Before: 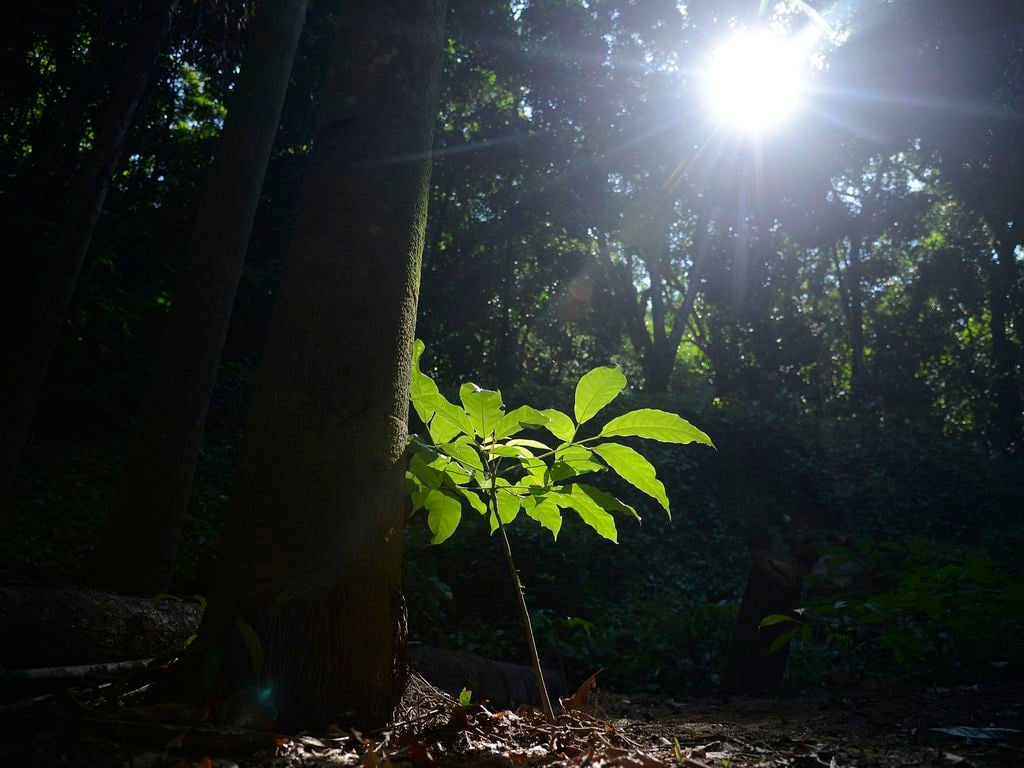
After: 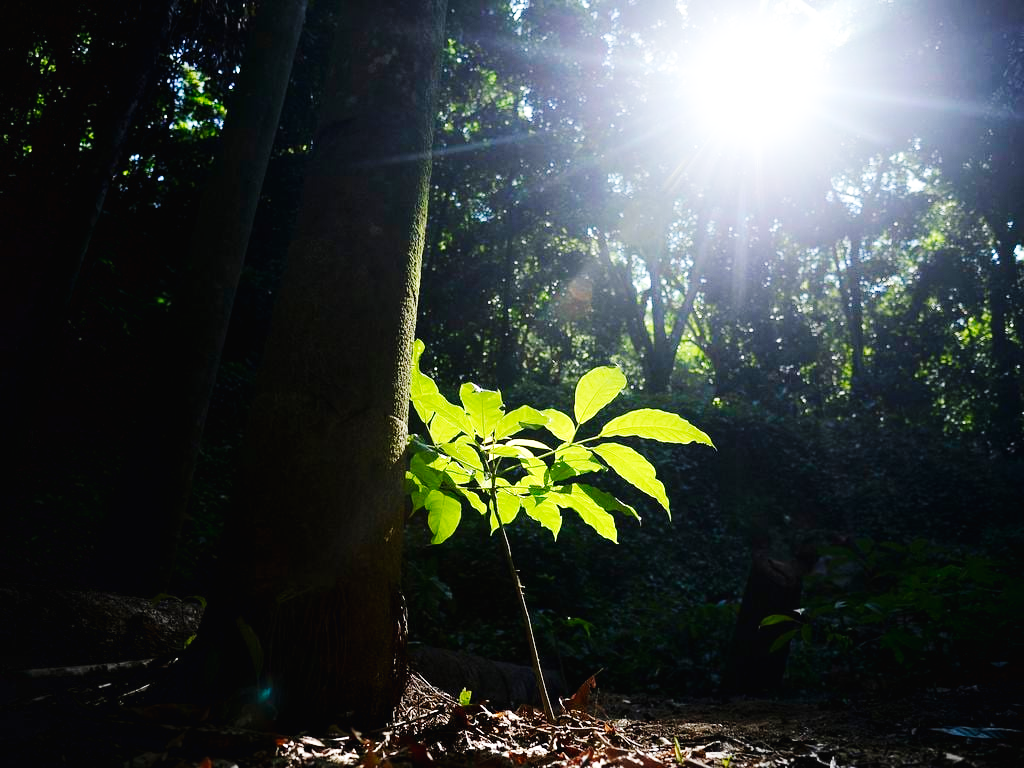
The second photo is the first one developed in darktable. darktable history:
base curve: curves: ch0 [(0, 0.003) (0.001, 0.002) (0.006, 0.004) (0.02, 0.022) (0.048, 0.086) (0.094, 0.234) (0.162, 0.431) (0.258, 0.629) (0.385, 0.8) (0.548, 0.918) (0.751, 0.988) (1, 1)], exposure shift 0.01, preserve colors none
